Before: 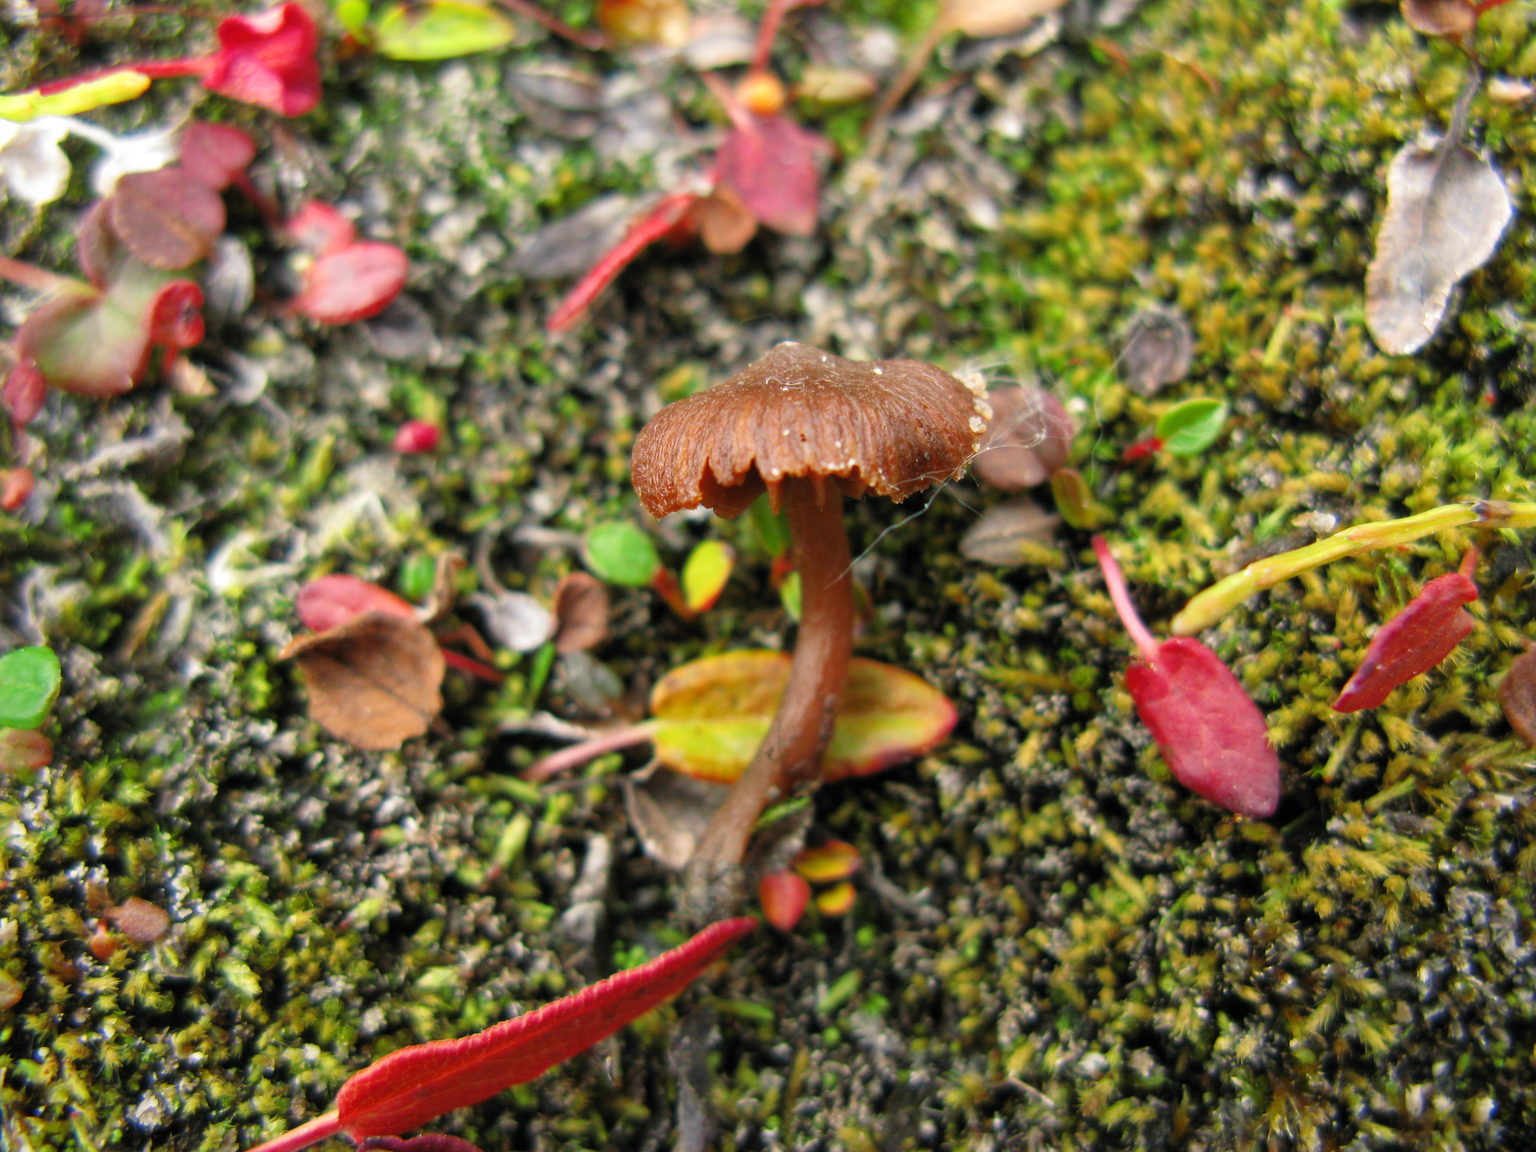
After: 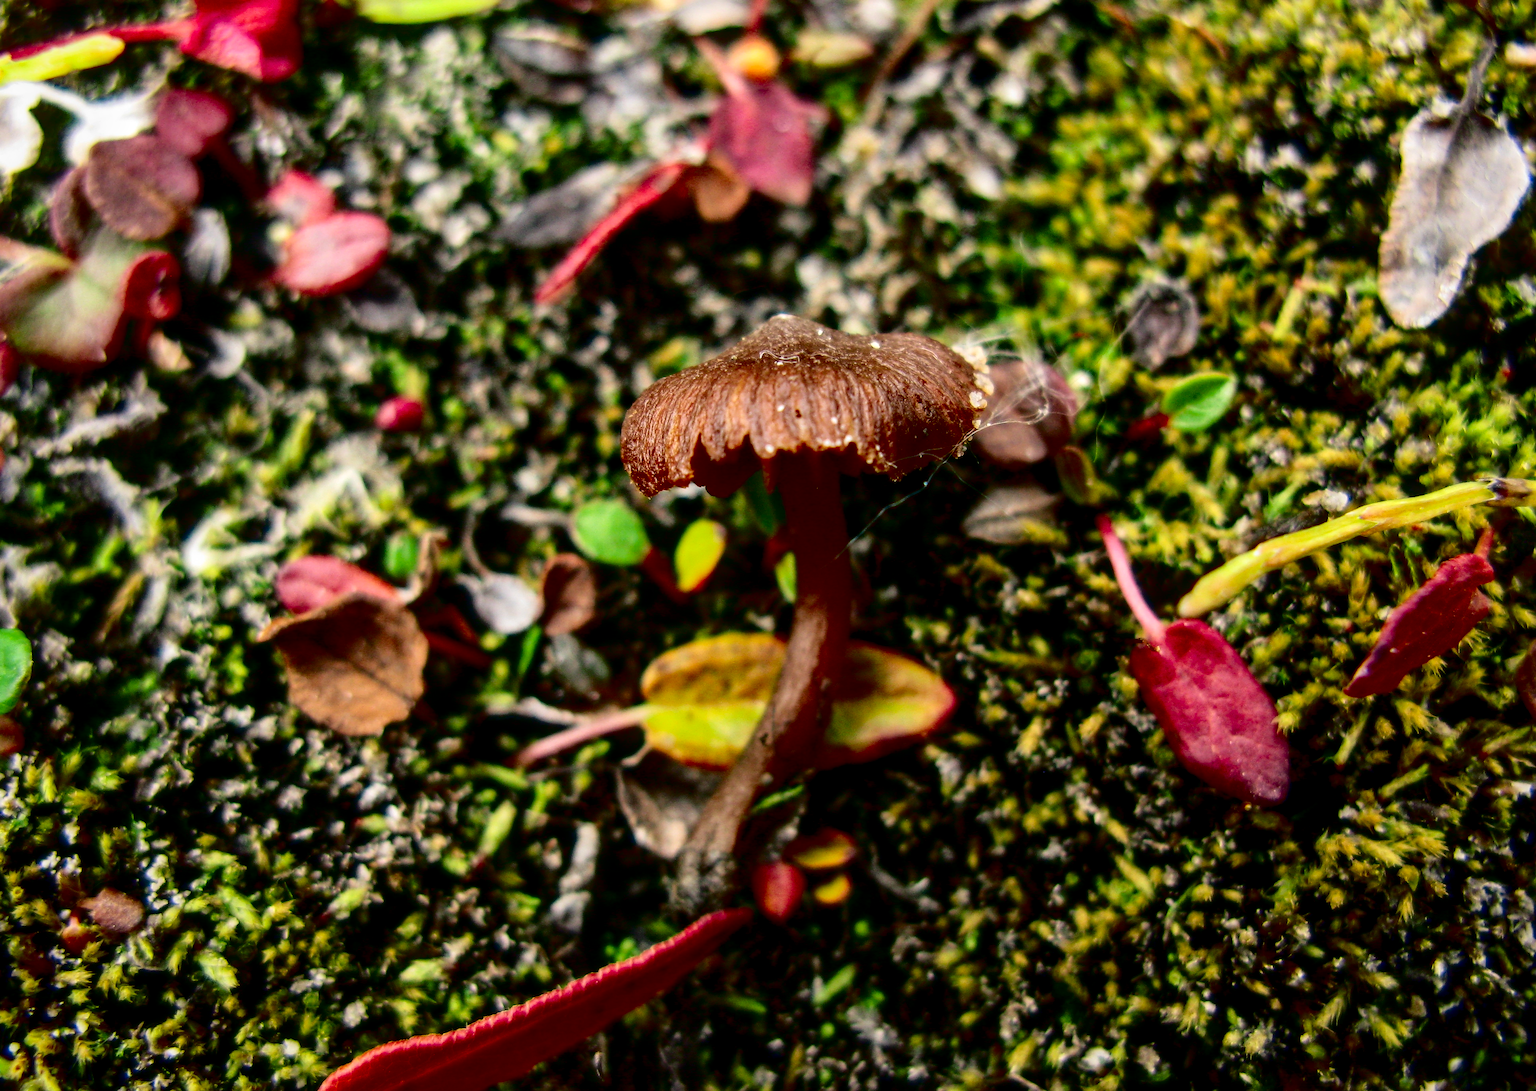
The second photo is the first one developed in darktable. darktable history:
fill light: exposure -2 EV, width 8.6
local contrast: on, module defaults
contrast brightness saturation: contrast 0.24, brightness -0.24, saturation 0.14
crop: left 1.964%, top 3.251%, right 1.122%, bottom 4.933%
